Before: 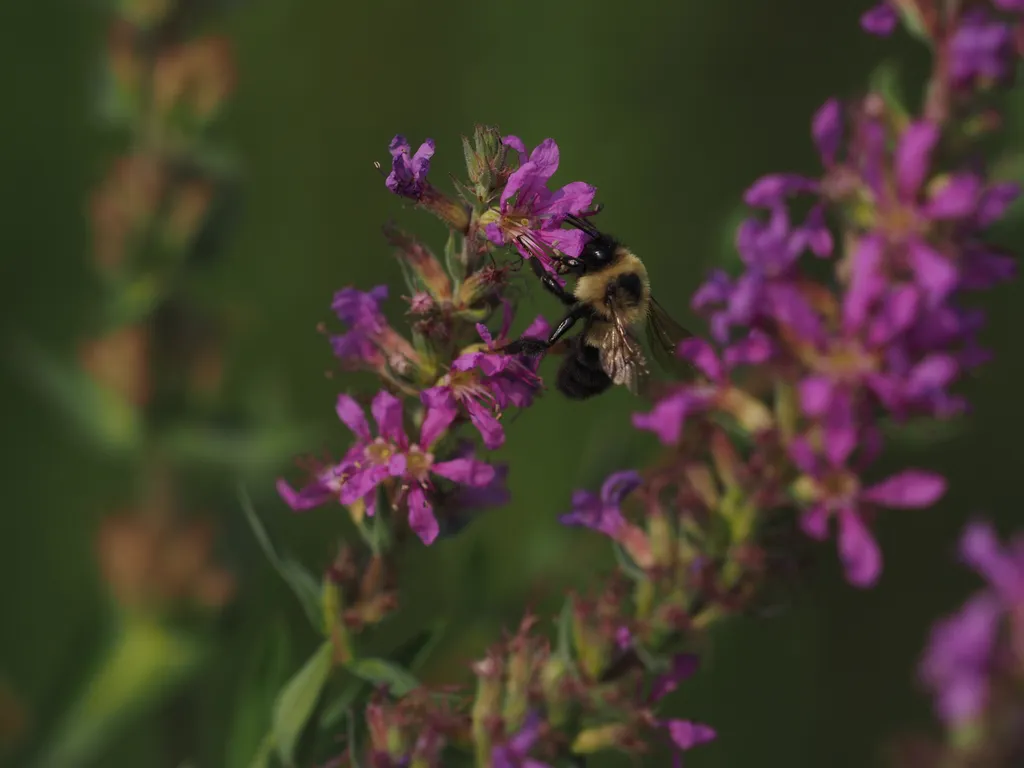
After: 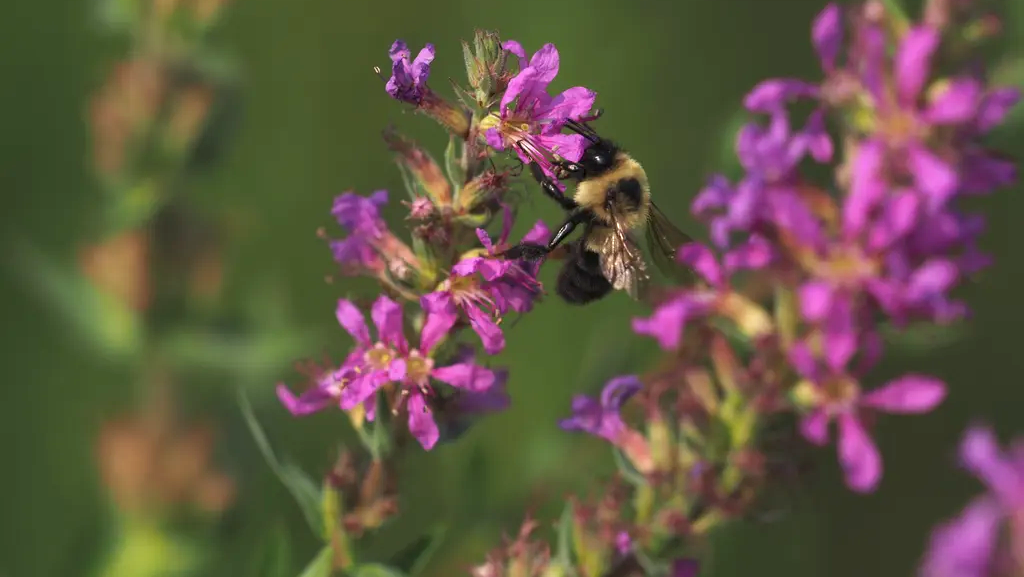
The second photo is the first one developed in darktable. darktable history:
crop and rotate: top 12.45%, bottom 12.344%
exposure: exposure 1.063 EV, compensate highlight preservation false
